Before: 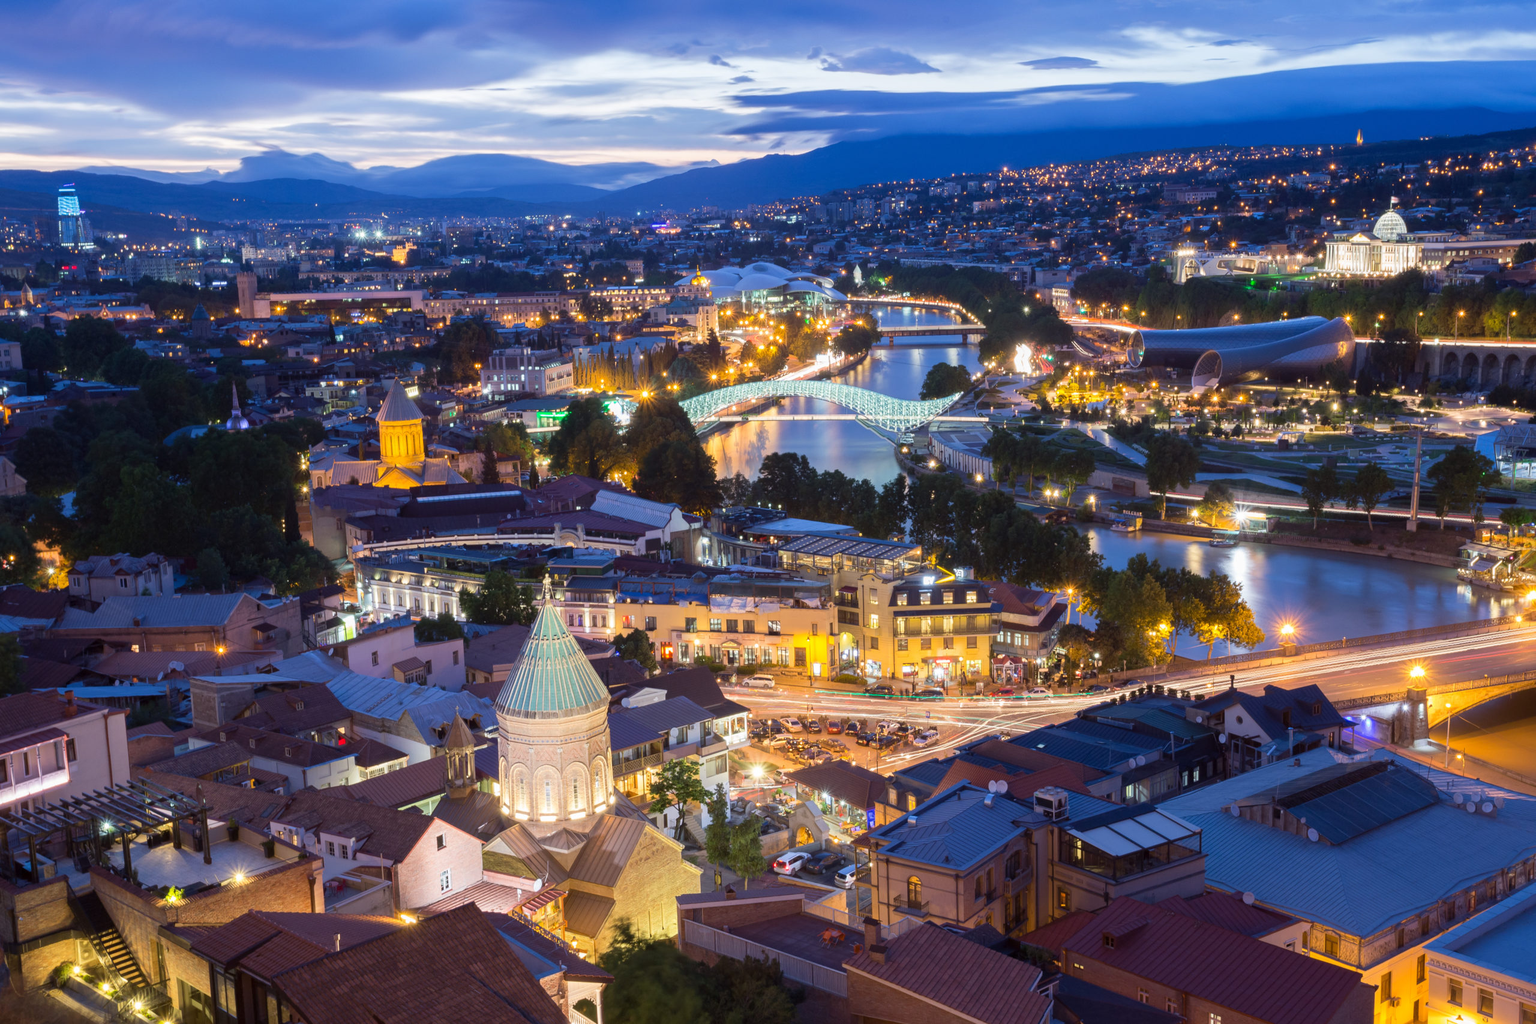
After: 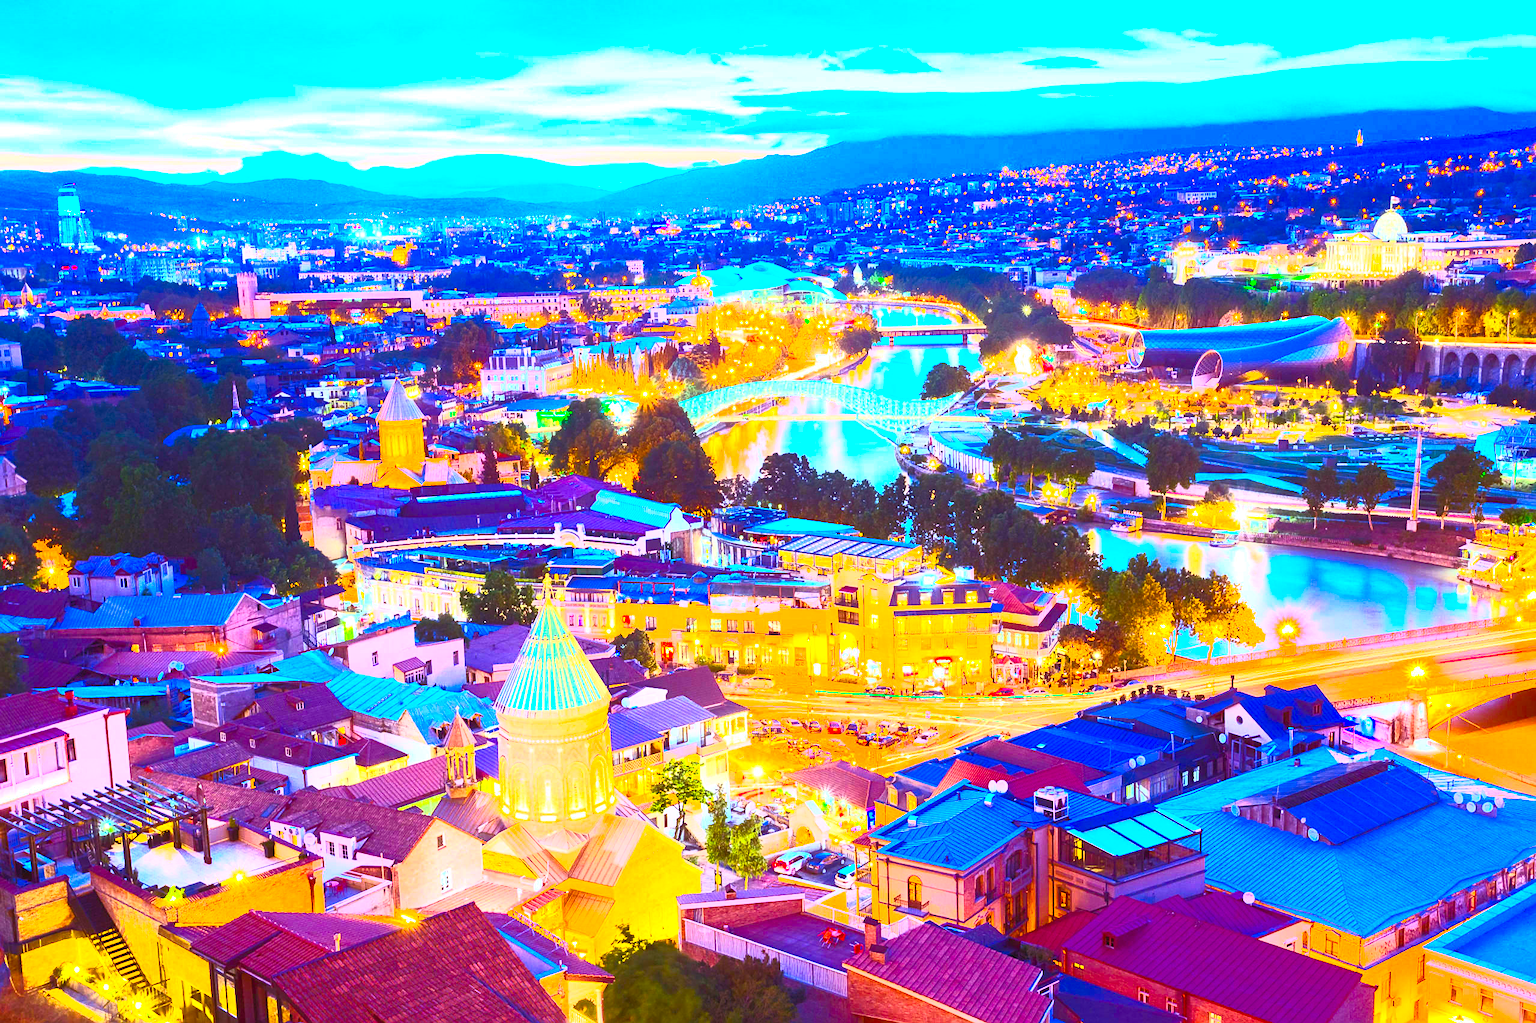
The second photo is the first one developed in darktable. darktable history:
contrast brightness saturation: contrast 0.984, brightness 0.984, saturation 0.992
exposure: exposure 1.149 EV, compensate highlight preservation false
sharpen: on, module defaults
color balance rgb: shadows lift › luminance 0.376%, shadows lift › chroma 6.716%, shadows lift › hue 302.73°, power › hue 170.08°, linear chroma grading › global chroma 24.998%, perceptual saturation grading › global saturation 0.492%, perceptual saturation grading › mid-tones 11.719%, global vibrance 20%
